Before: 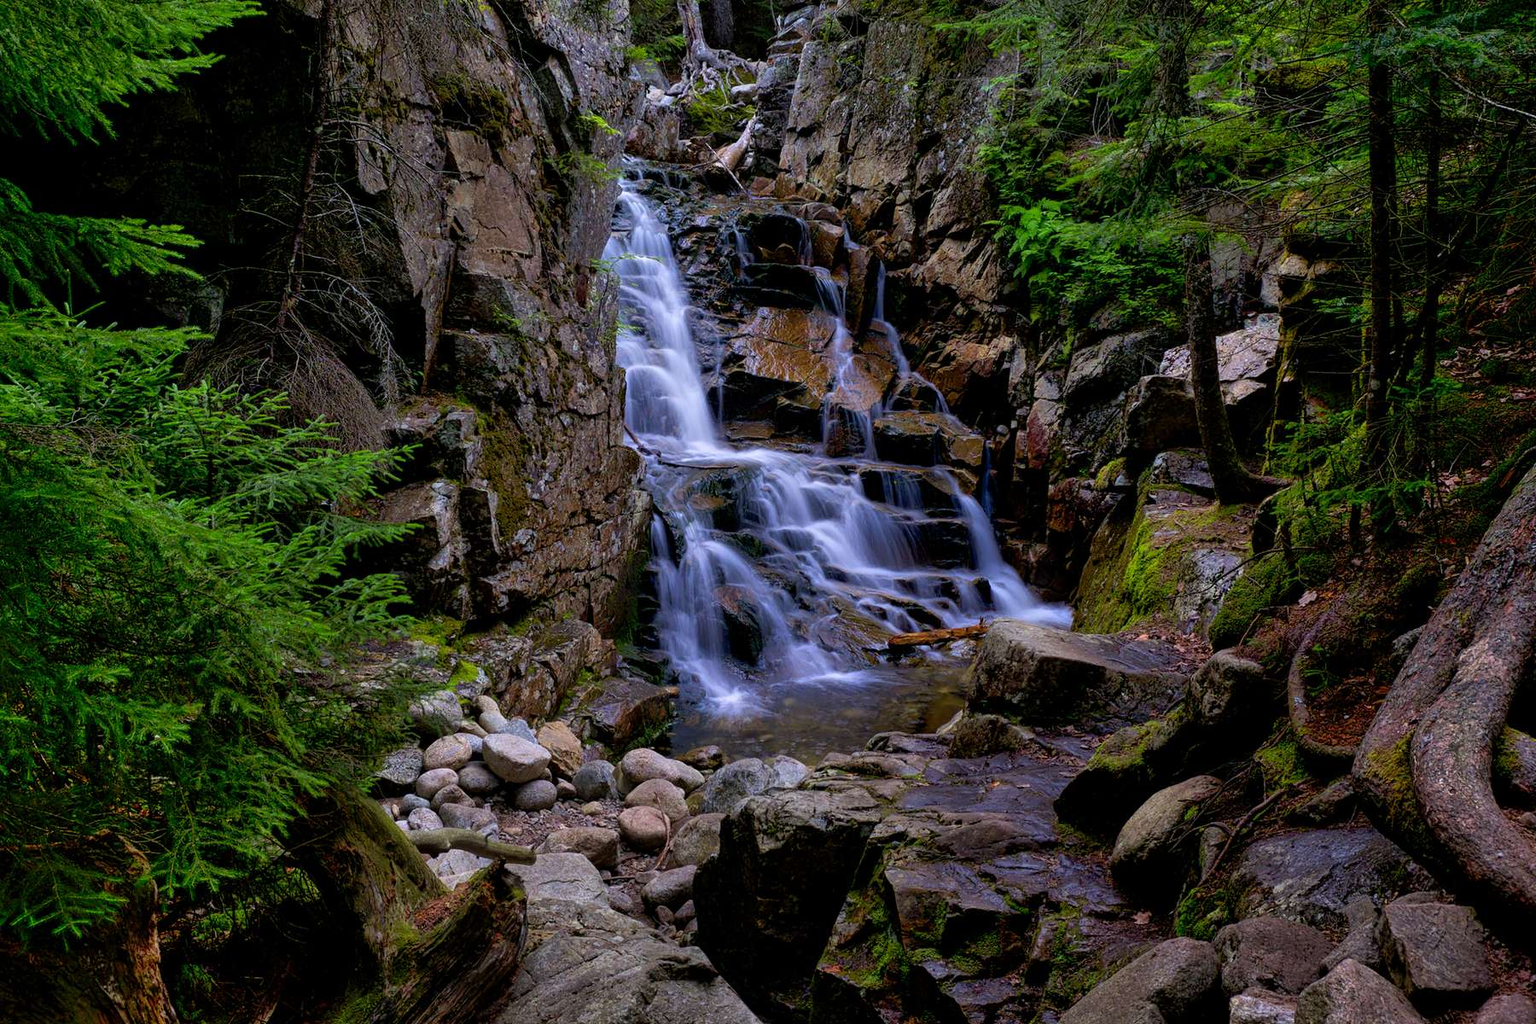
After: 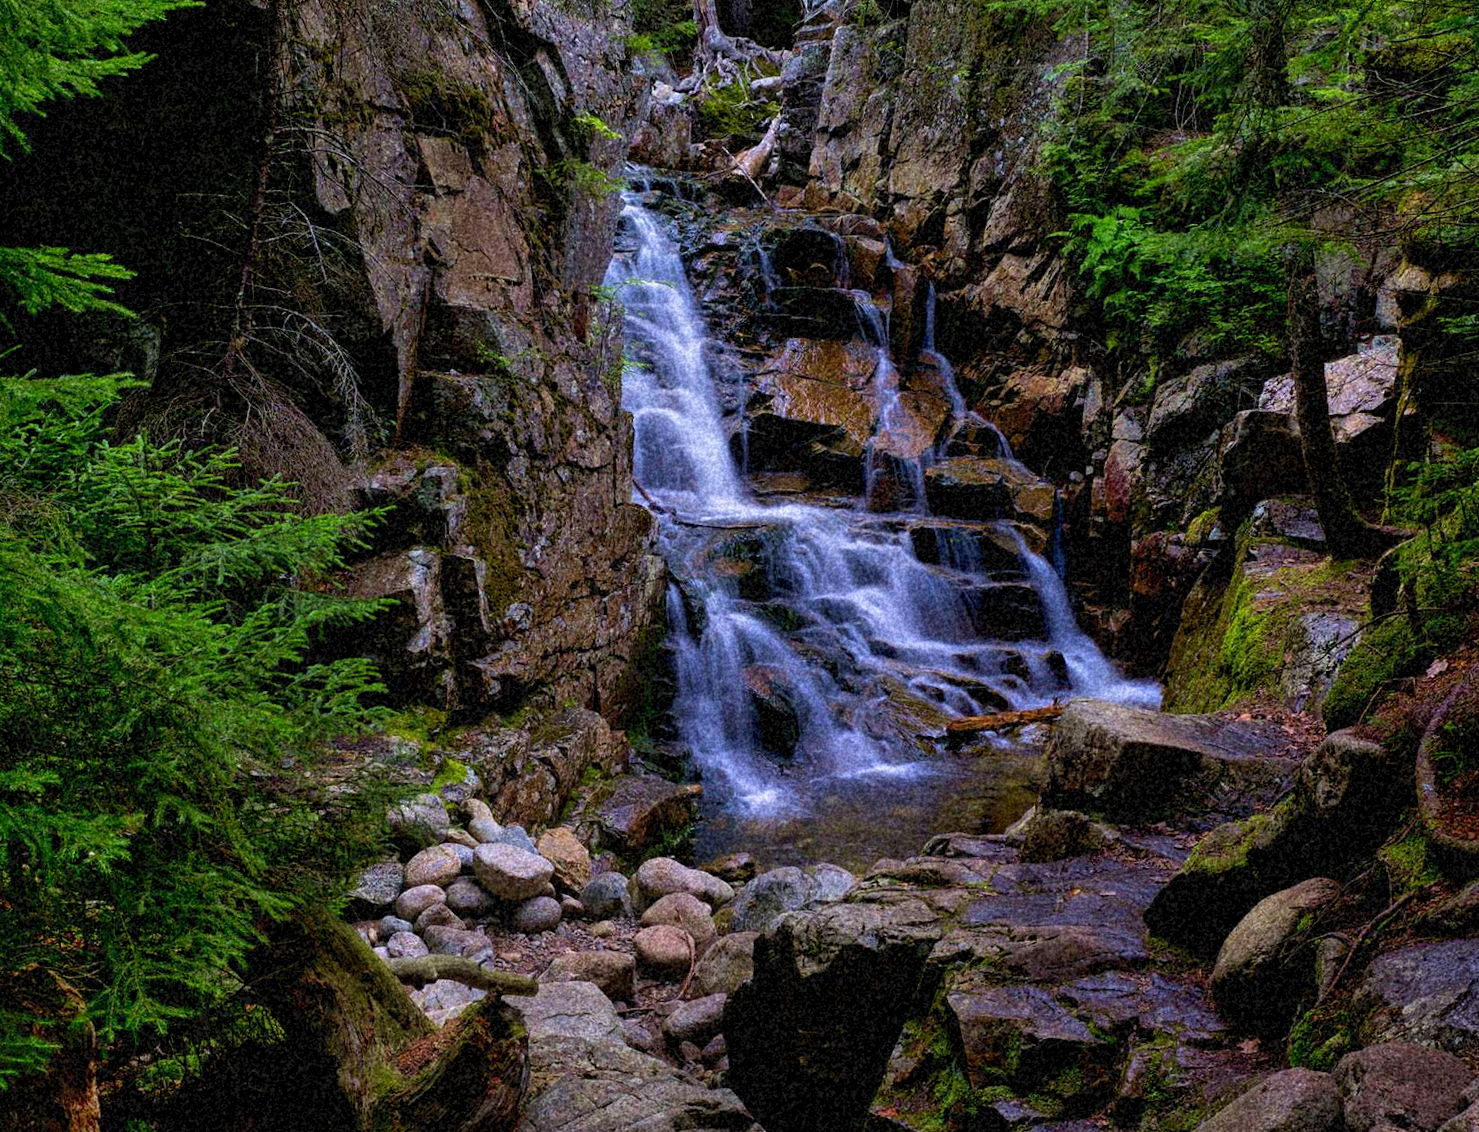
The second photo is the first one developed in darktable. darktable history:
grain: coarseness 46.9 ISO, strength 50.21%, mid-tones bias 0%
velvia: on, module defaults
crop and rotate: angle 1°, left 4.281%, top 0.642%, right 11.383%, bottom 2.486%
